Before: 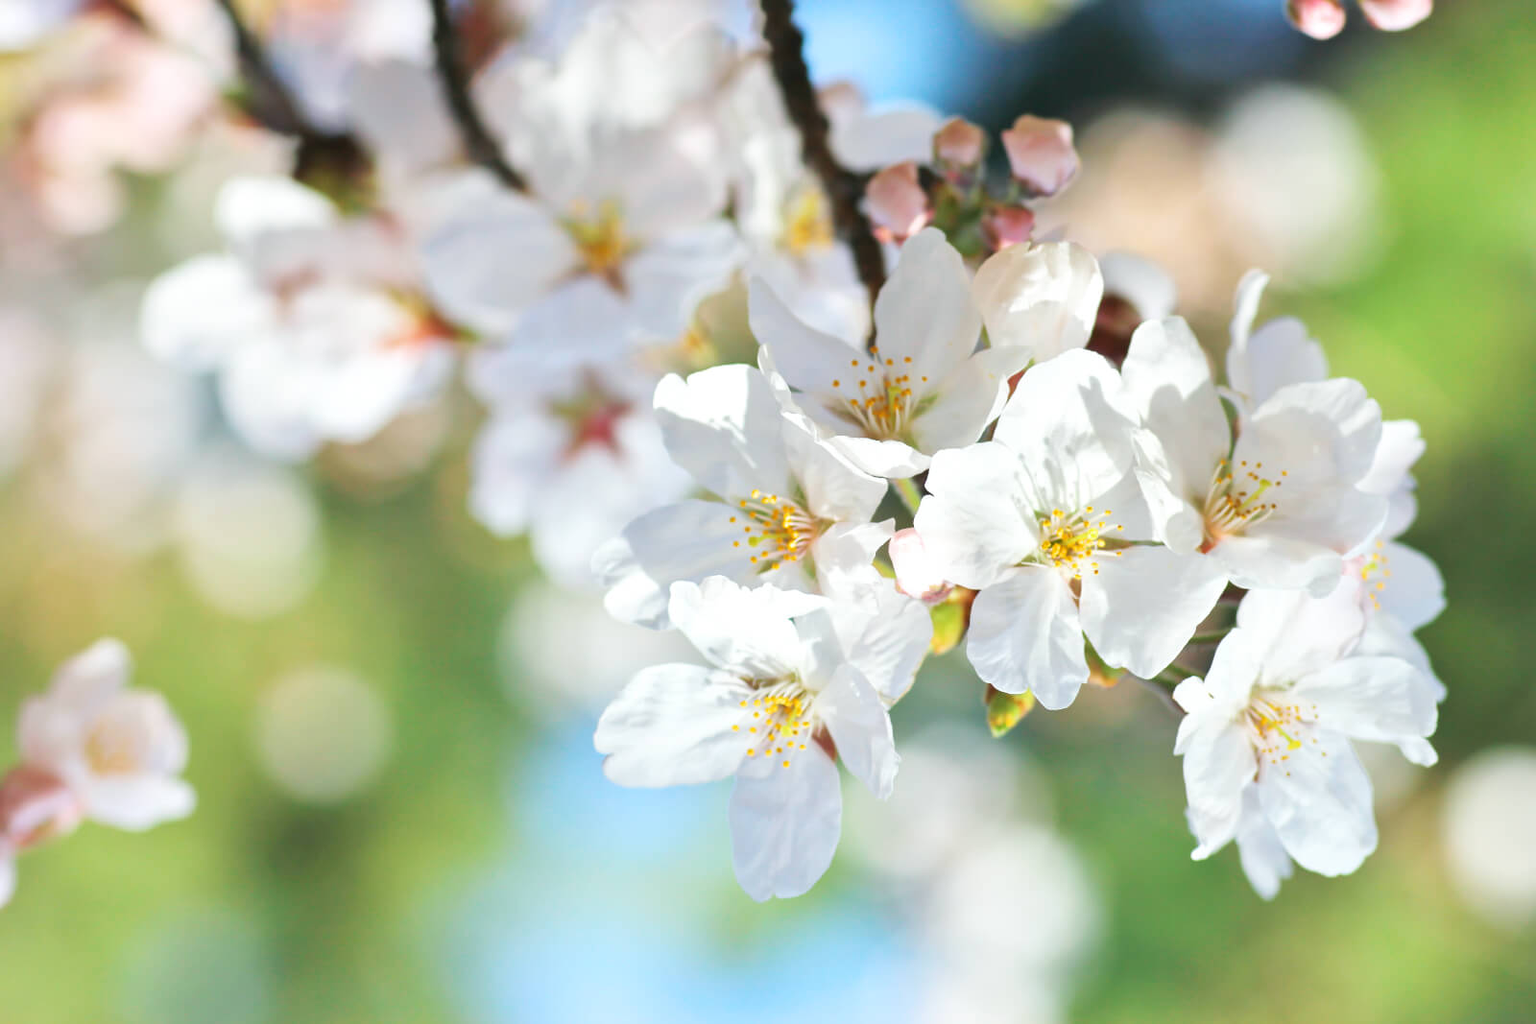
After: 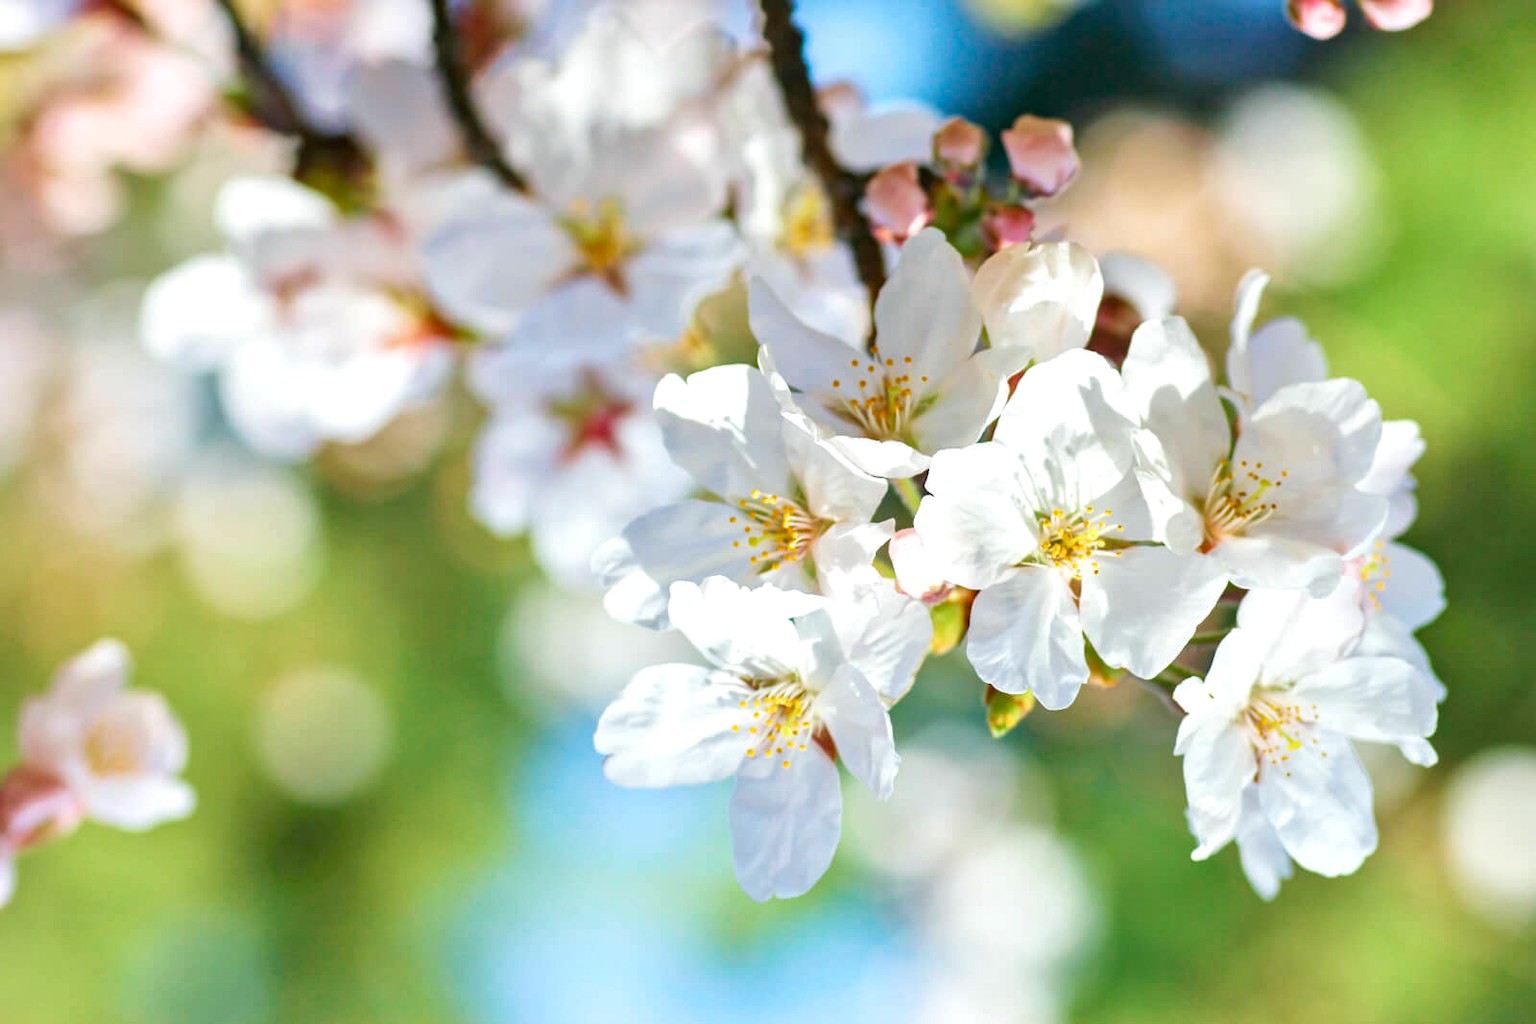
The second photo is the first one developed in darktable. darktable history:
color balance rgb: perceptual saturation grading › global saturation 20%, perceptual saturation grading › highlights -25%, perceptual saturation grading › shadows 25%
local contrast: on, module defaults
haze removal: compatibility mode true, adaptive false
velvia: on, module defaults
